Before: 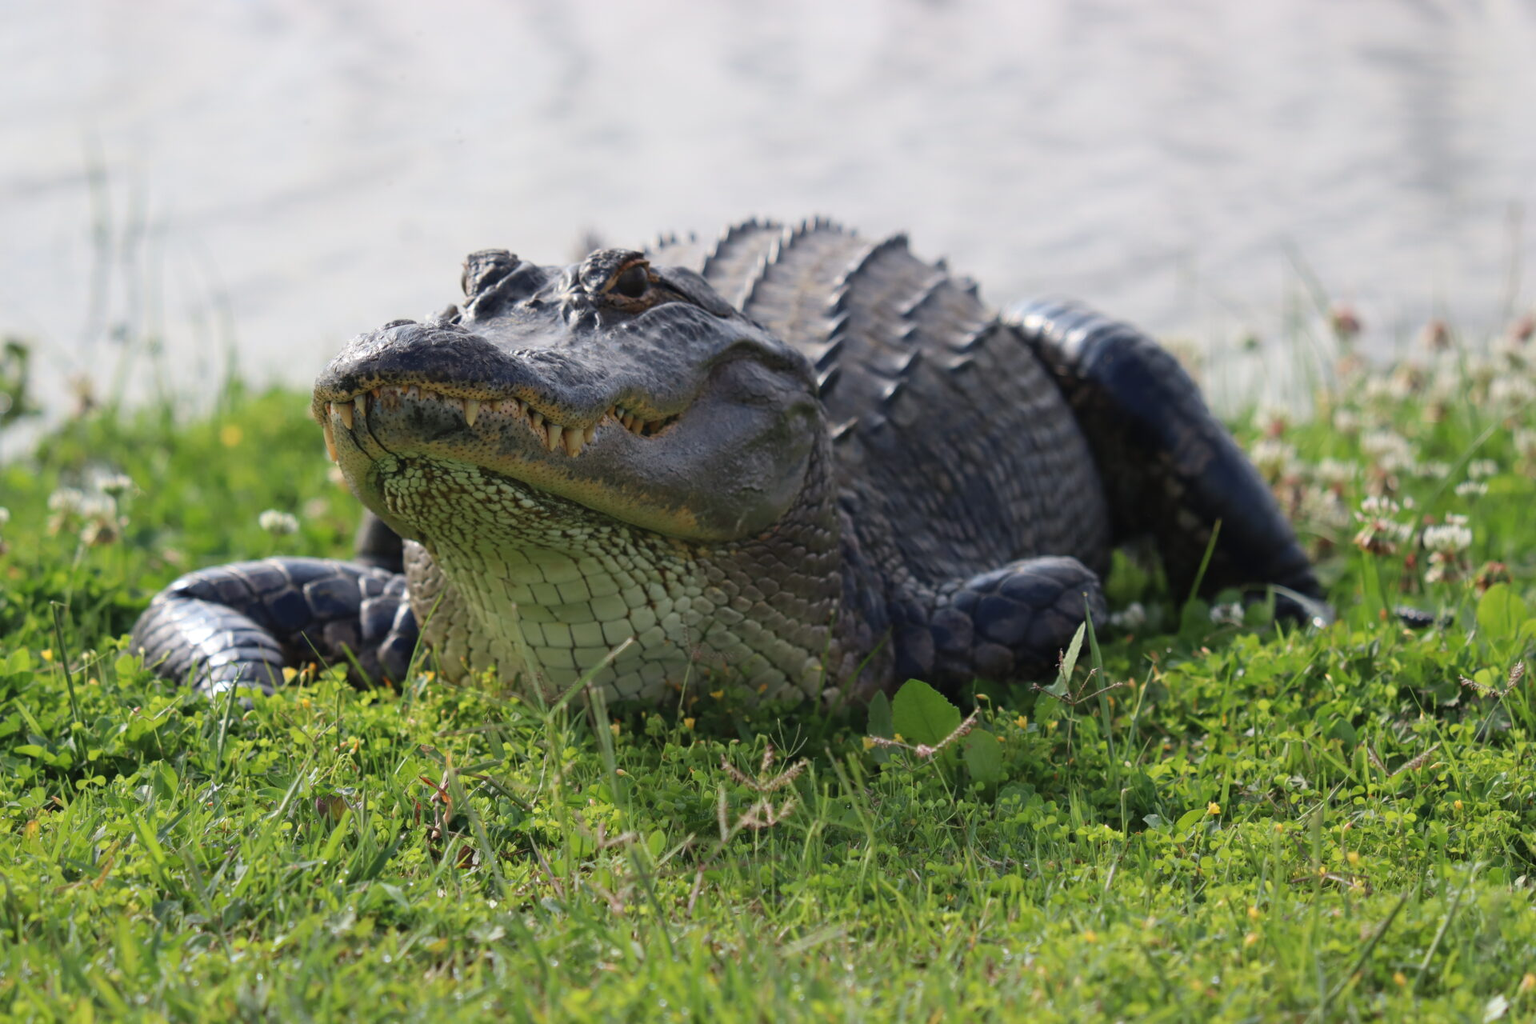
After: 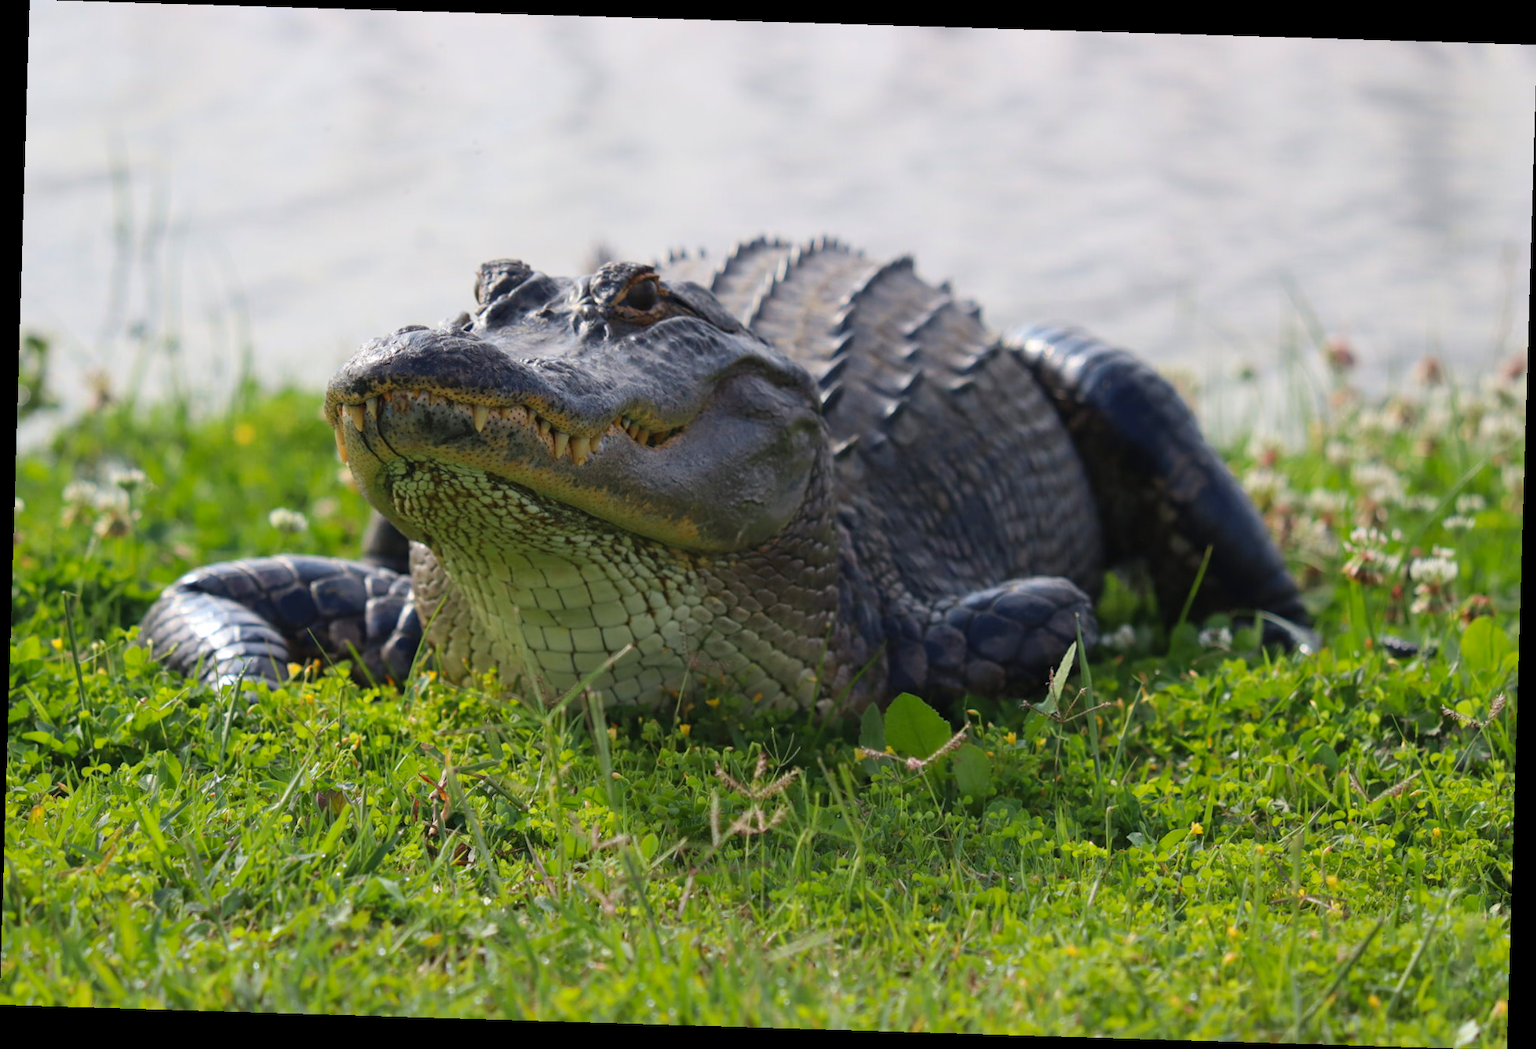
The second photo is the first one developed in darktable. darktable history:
color balance rgb: perceptual saturation grading › global saturation 10%, global vibrance 20%
rotate and perspective: rotation 1.72°, automatic cropping off
